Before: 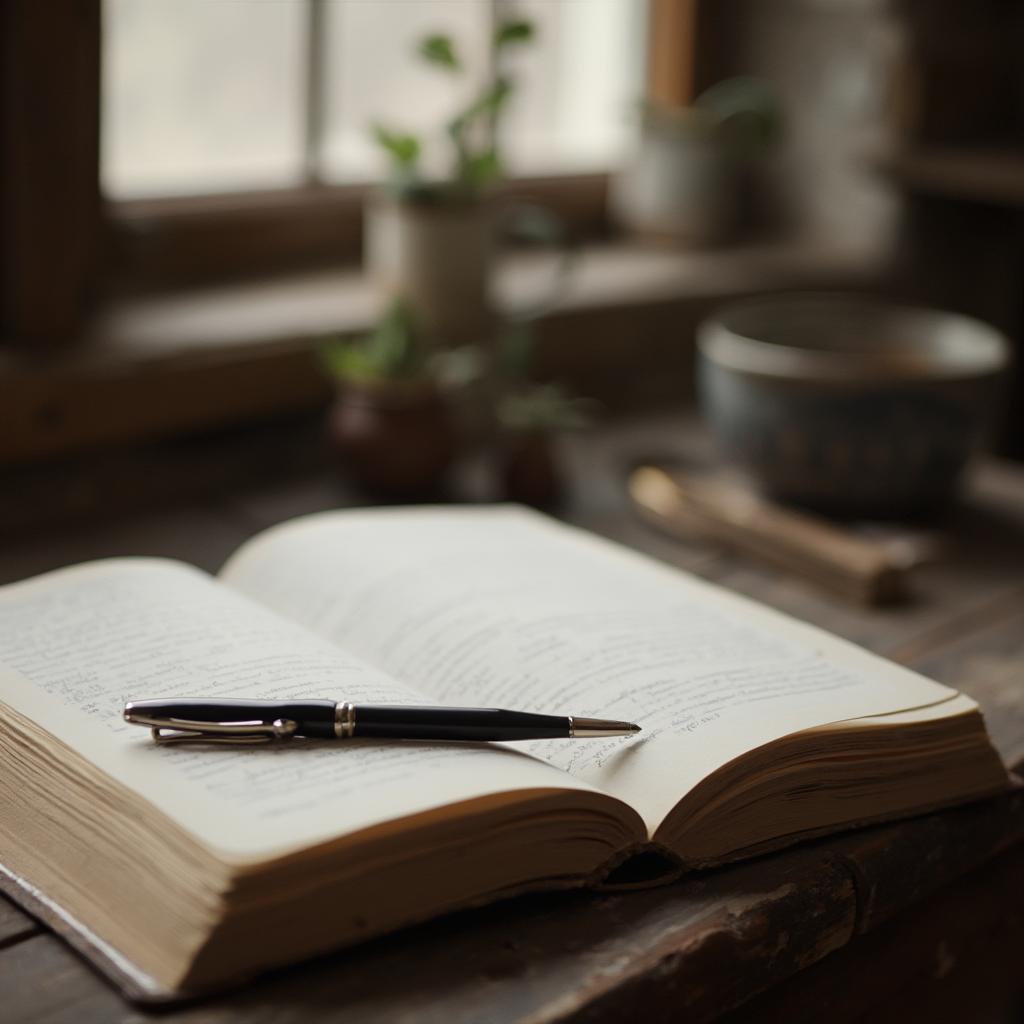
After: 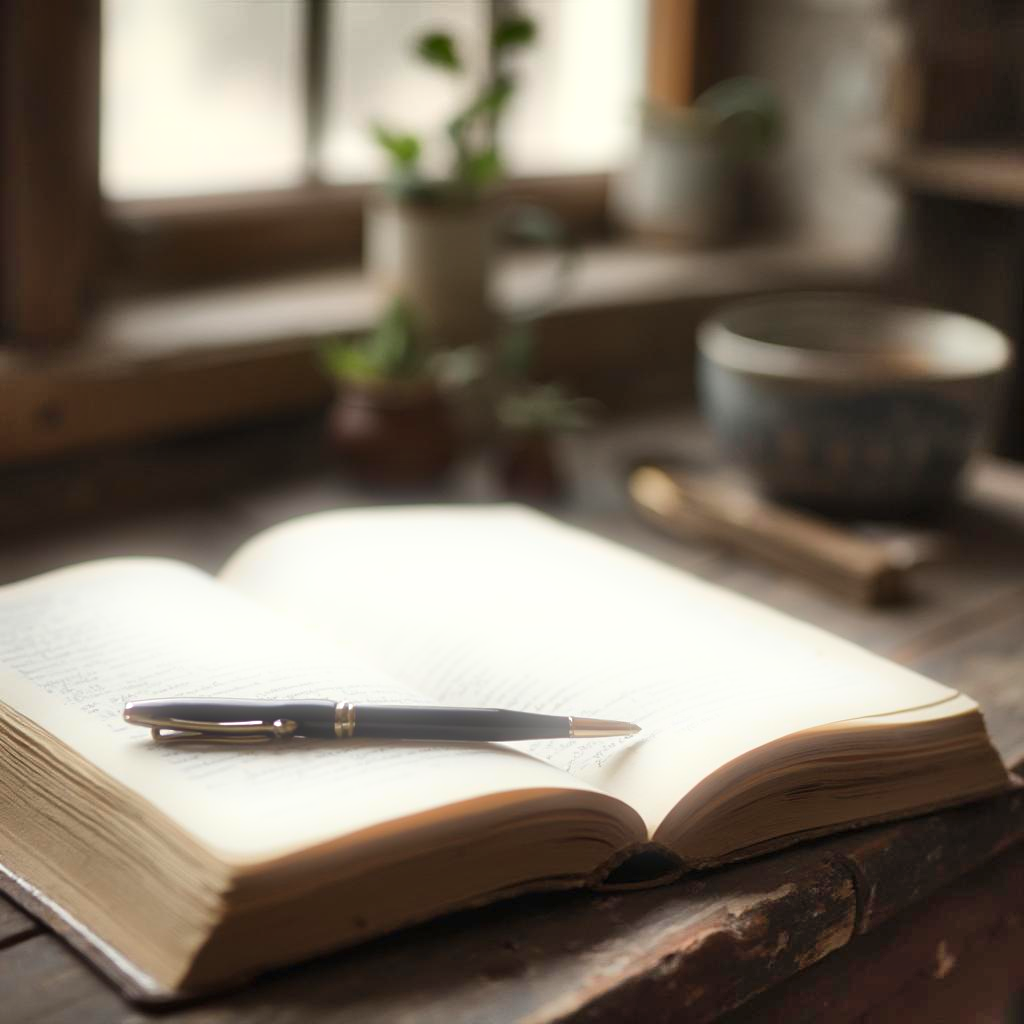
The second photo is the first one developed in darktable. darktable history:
bloom: size 5%, threshold 95%, strength 15%
shadows and highlights: shadows 80.73, white point adjustment -9.07, highlights -61.46, soften with gaussian
exposure: black level correction 0, exposure 0.7 EV, compensate exposure bias true, compensate highlight preservation false
